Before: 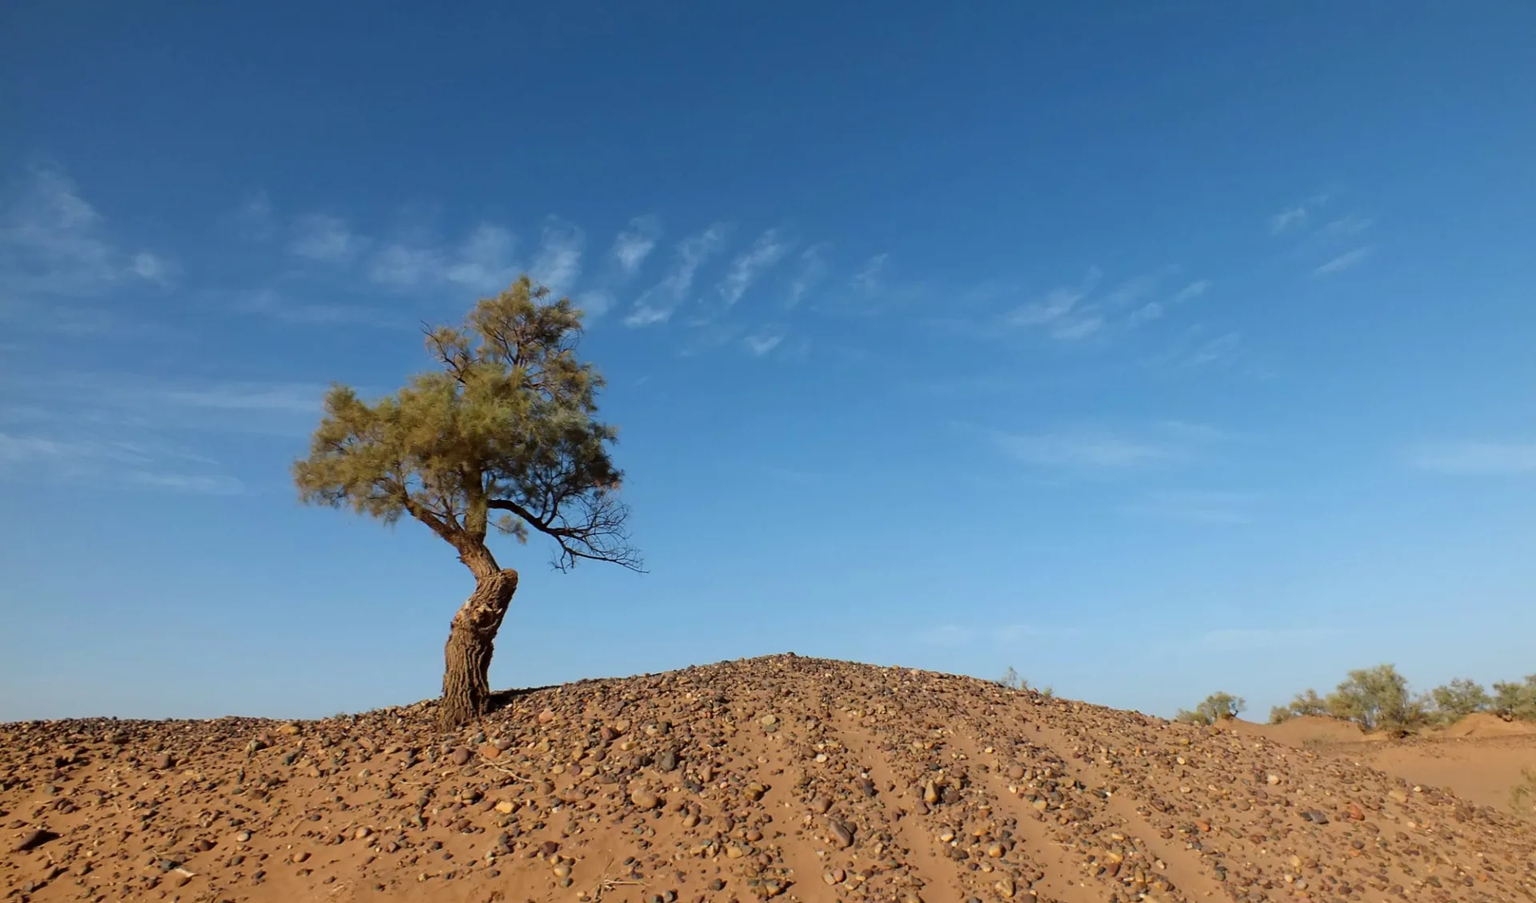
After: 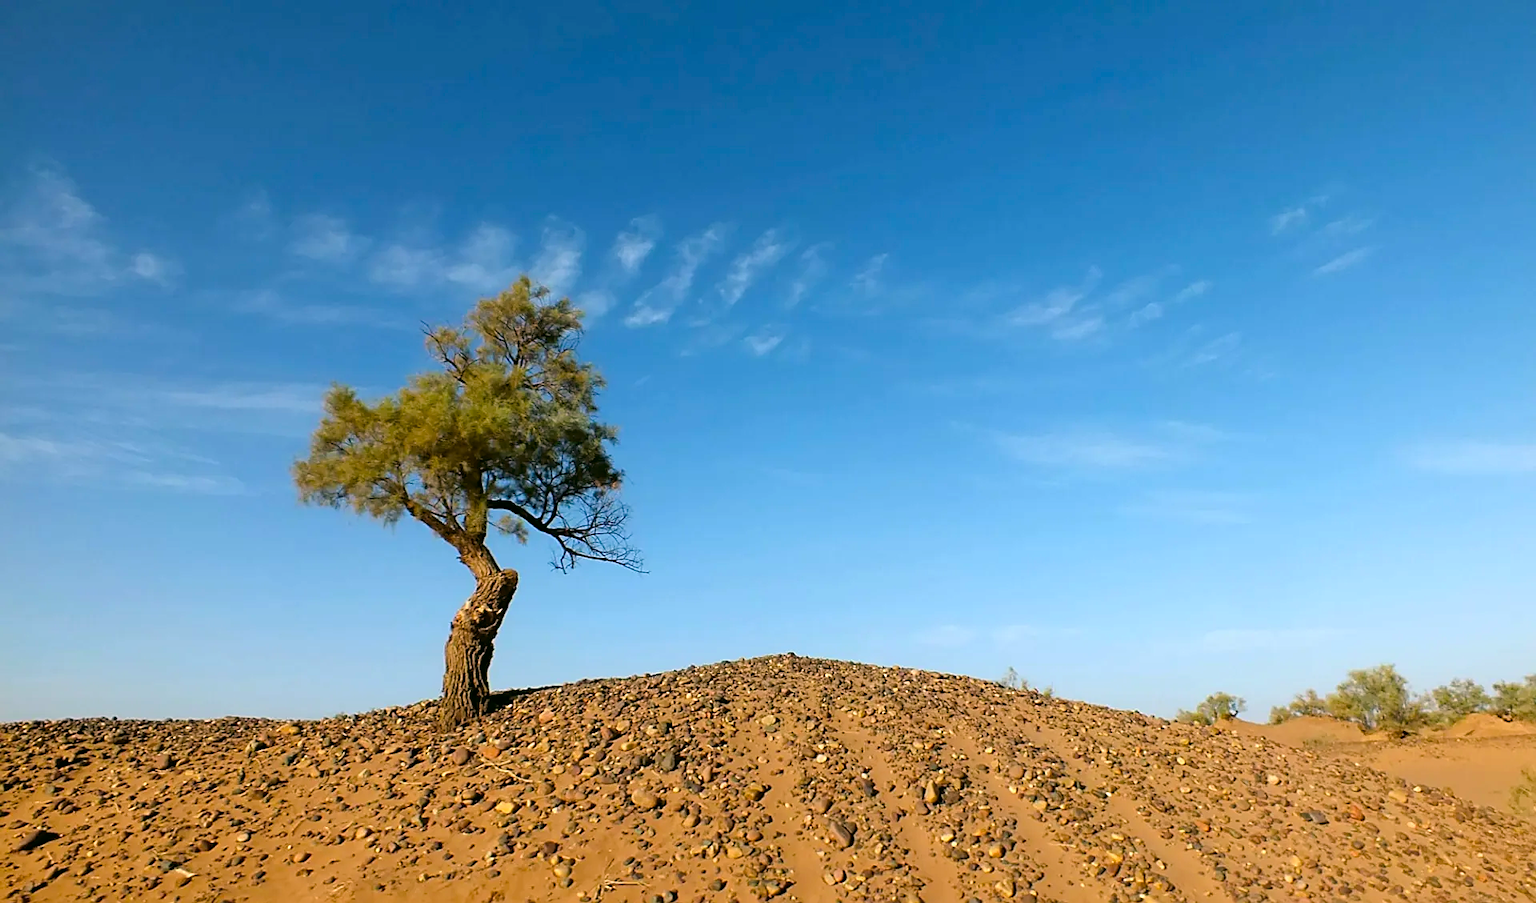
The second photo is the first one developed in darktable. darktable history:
sharpen: on, module defaults
tone equalizer: -8 EV -0.431 EV, -7 EV -0.39 EV, -6 EV -0.31 EV, -5 EV -0.252 EV, -3 EV 0.241 EV, -2 EV 0.357 EV, -1 EV 0.376 EV, +0 EV 0.44 EV
color balance rgb: linear chroma grading › global chroma 8.813%, perceptual saturation grading › global saturation 0.179%, perceptual saturation grading › mid-tones 11.808%, global vibrance 20%
color correction: highlights a* 4.17, highlights b* 4.92, shadows a* -7.71, shadows b* 4.94
